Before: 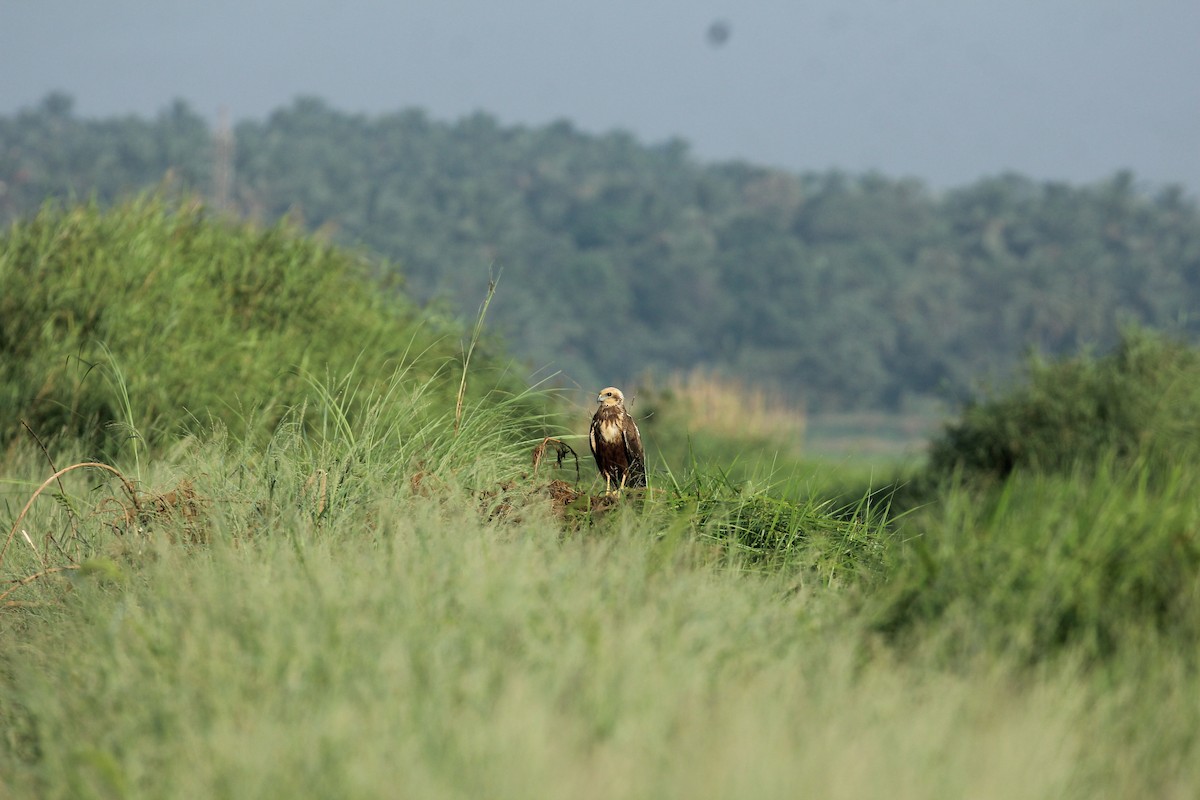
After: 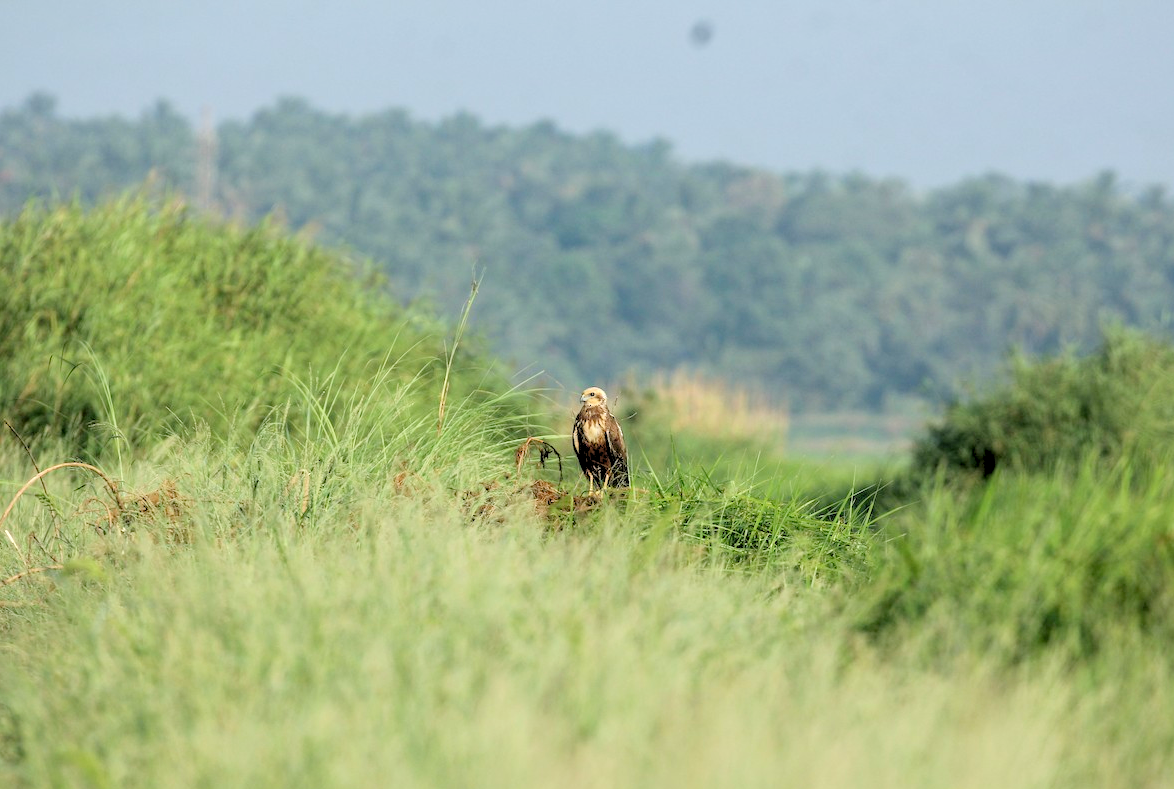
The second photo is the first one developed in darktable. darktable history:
local contrast: on, module defaults
crop and rotate: left 1.433%, right 0.698%, bottom 1.268%
levels: levels [0.072, 0.414, 0.976]
